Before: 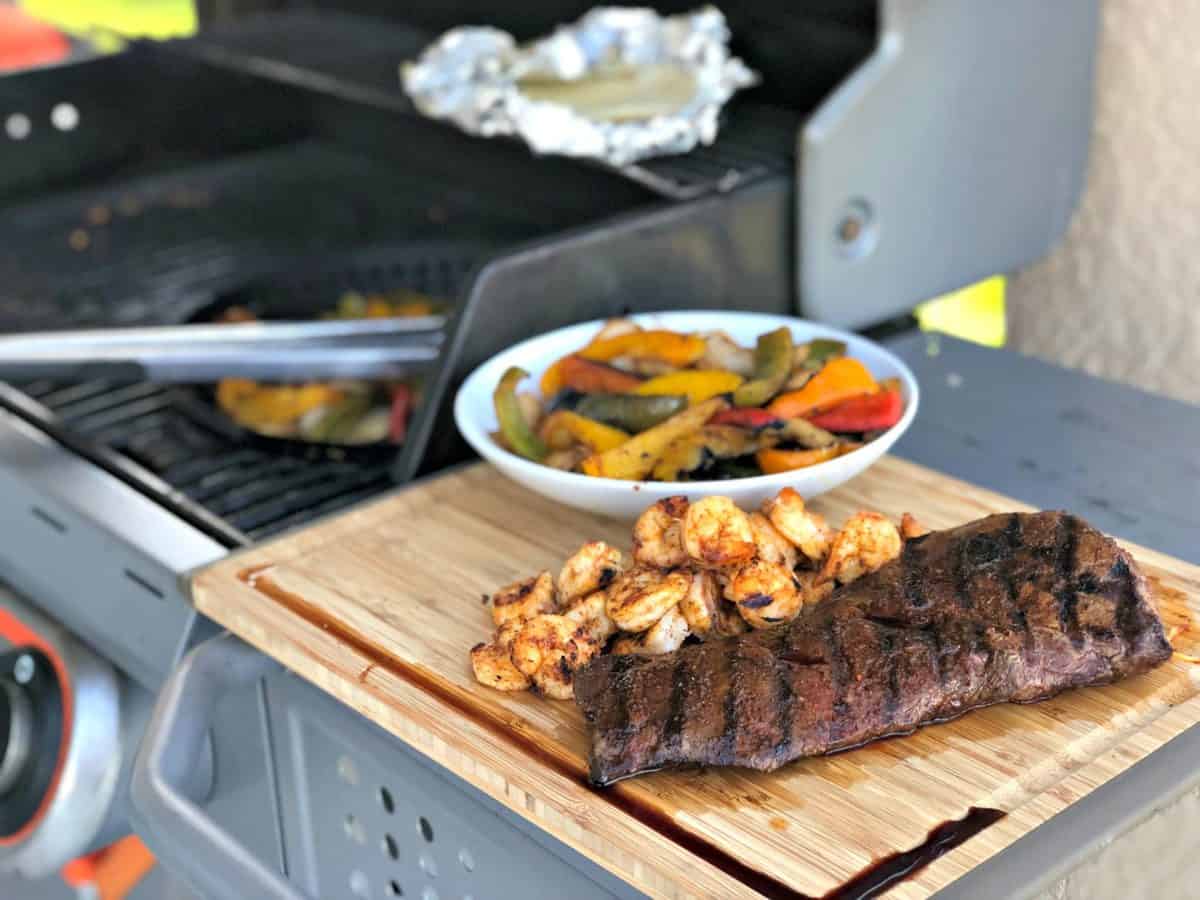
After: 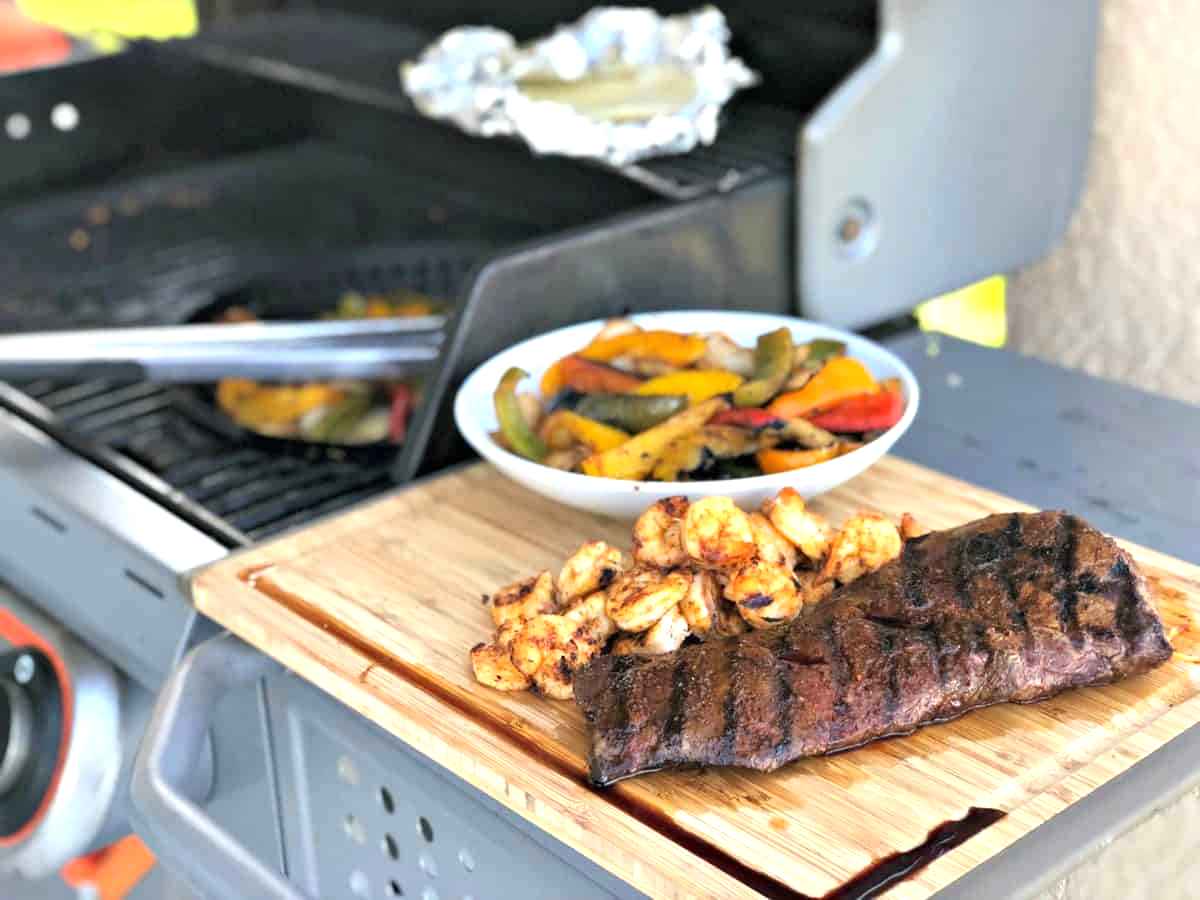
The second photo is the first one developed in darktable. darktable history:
color correction: highlights a* -0.071, highlights b* 0.088
exposure: exposure 0.509 EV, compensate highlight preservation false
